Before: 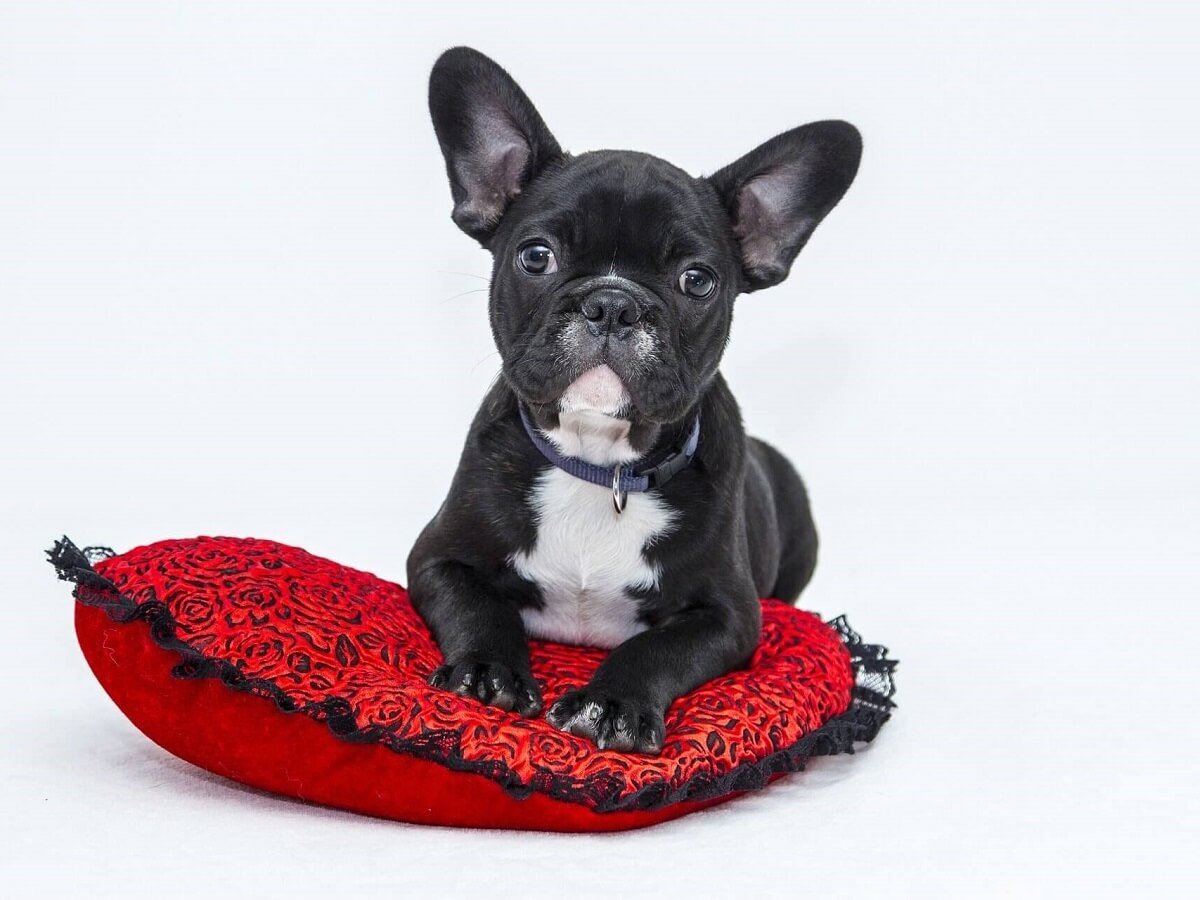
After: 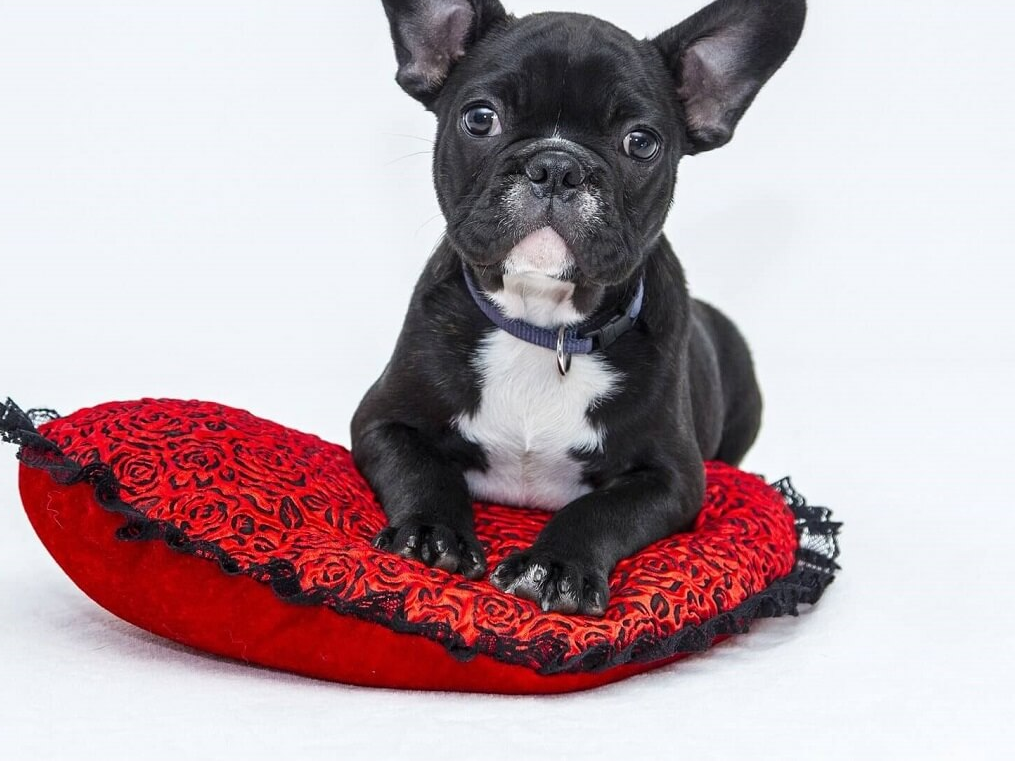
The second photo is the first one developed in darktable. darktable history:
crop and rotate: left 4.72%, top 15.356%, right 10.69%
